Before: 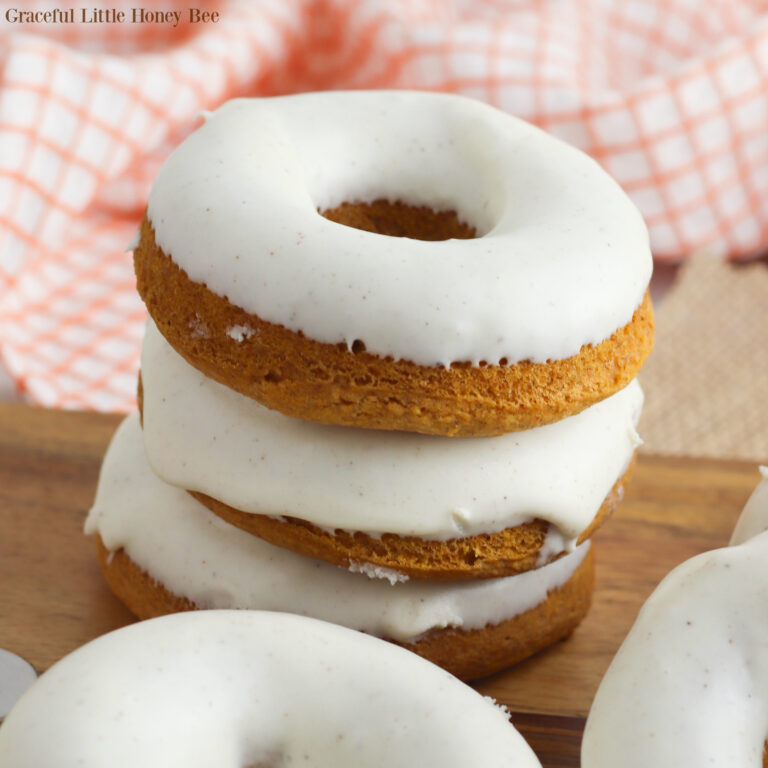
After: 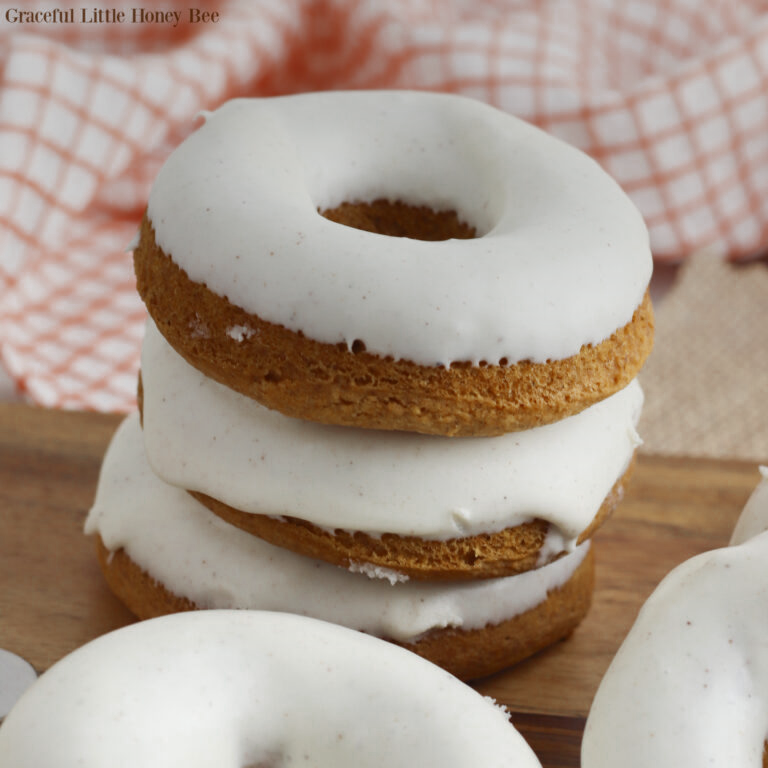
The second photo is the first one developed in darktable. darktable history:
graduated density: on, module defaults
color zones: curves: ch0 [(0, 0.5) (0.125, 0.4) (0.25, 0.5) (0.375, 0.4) (0.5, 0.4) (0.625, 0.35) (0.75, 0.35) (0.875, 0.5)]; ch1 [(0, 0.35) (0.125, 0.45) (0.25, 0.35) (0.375, 0.35) (0.5, 0.35) (0.625, 0.35) (0.75, 0.45) (0.875, 0.35)]; ch2 [(0, 0.6) (0.125, 0.5) (0.25, 0.5) (0.375, 0.6) (0.5, 0.6) (0.625, 0.5) (0.75, 0.5) (0.875, 0.5)]
